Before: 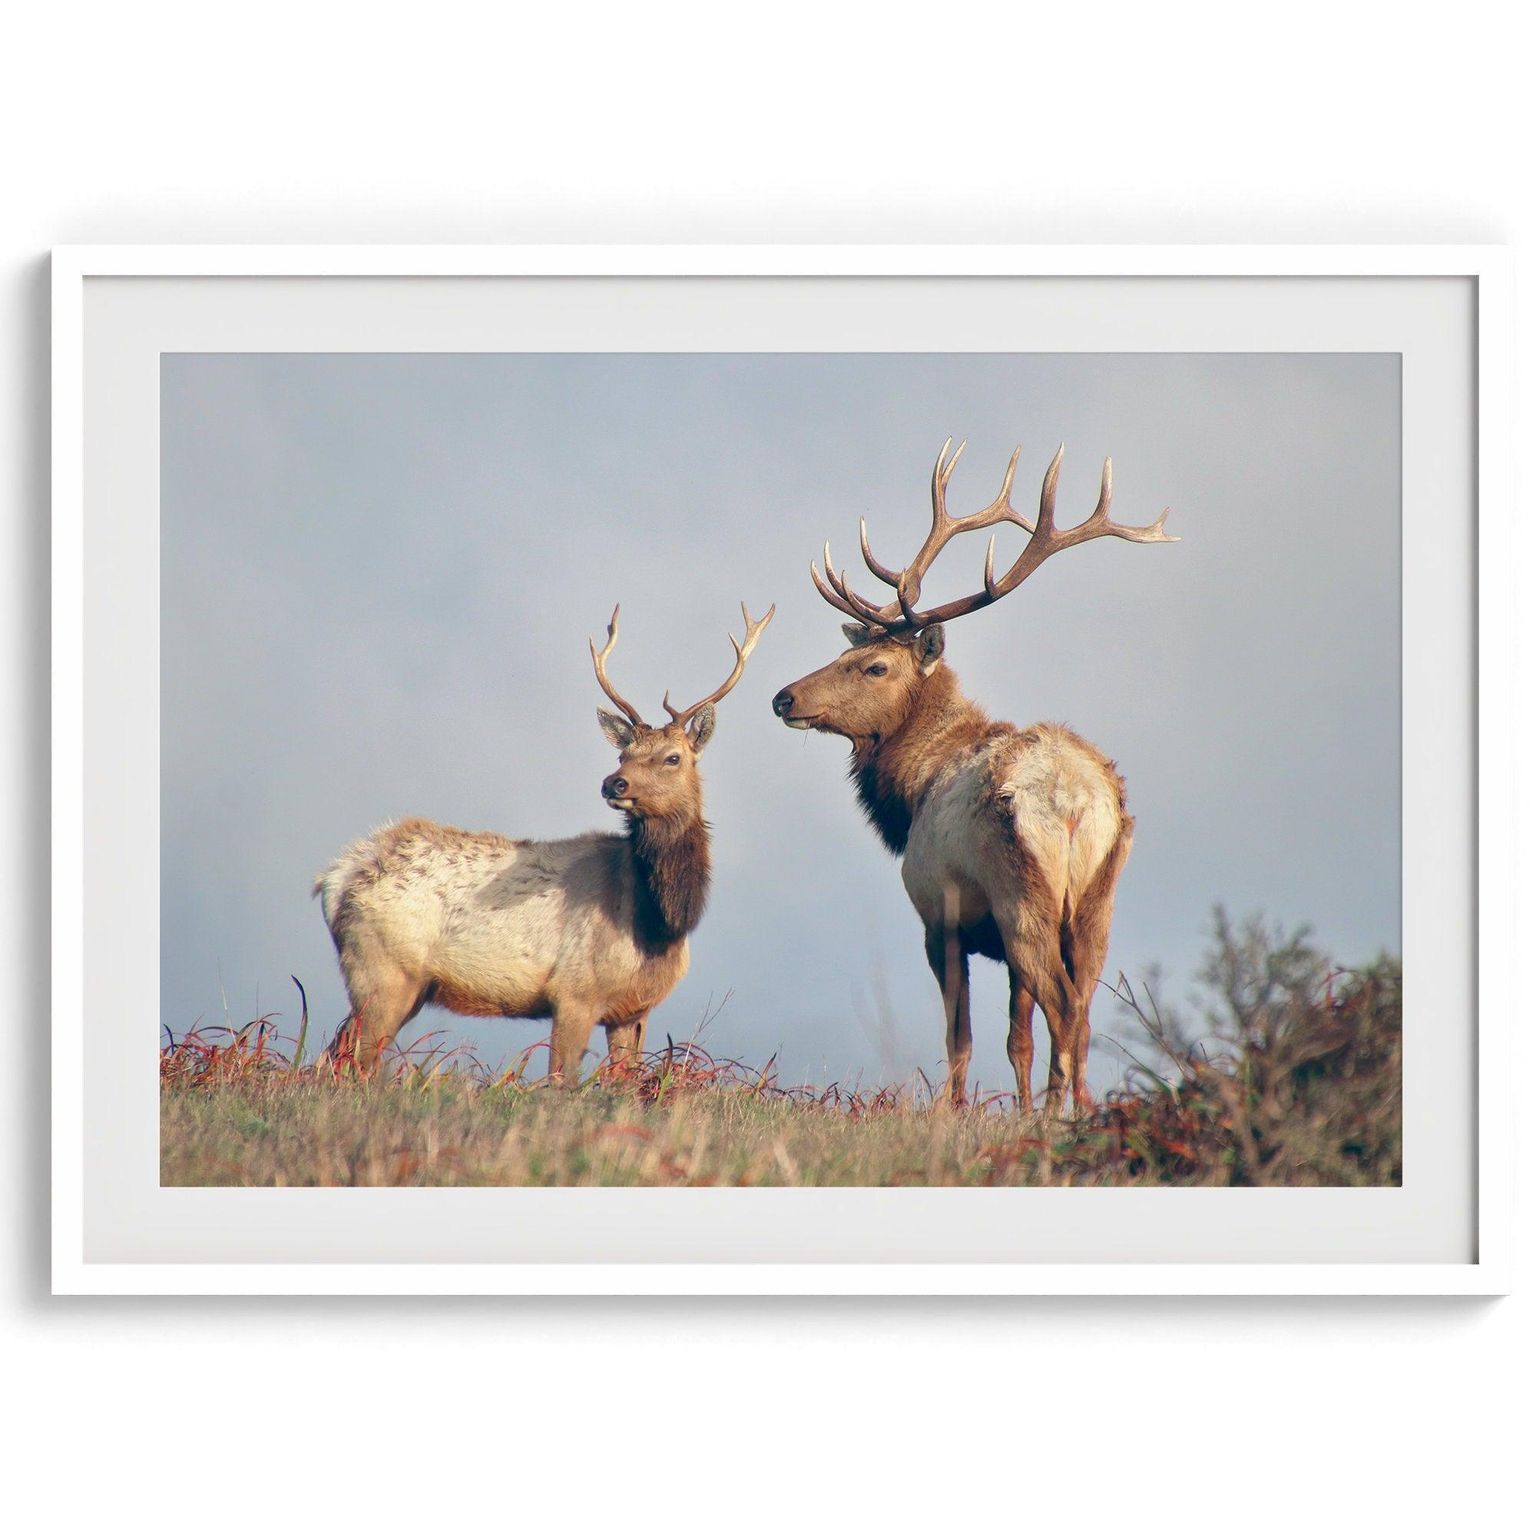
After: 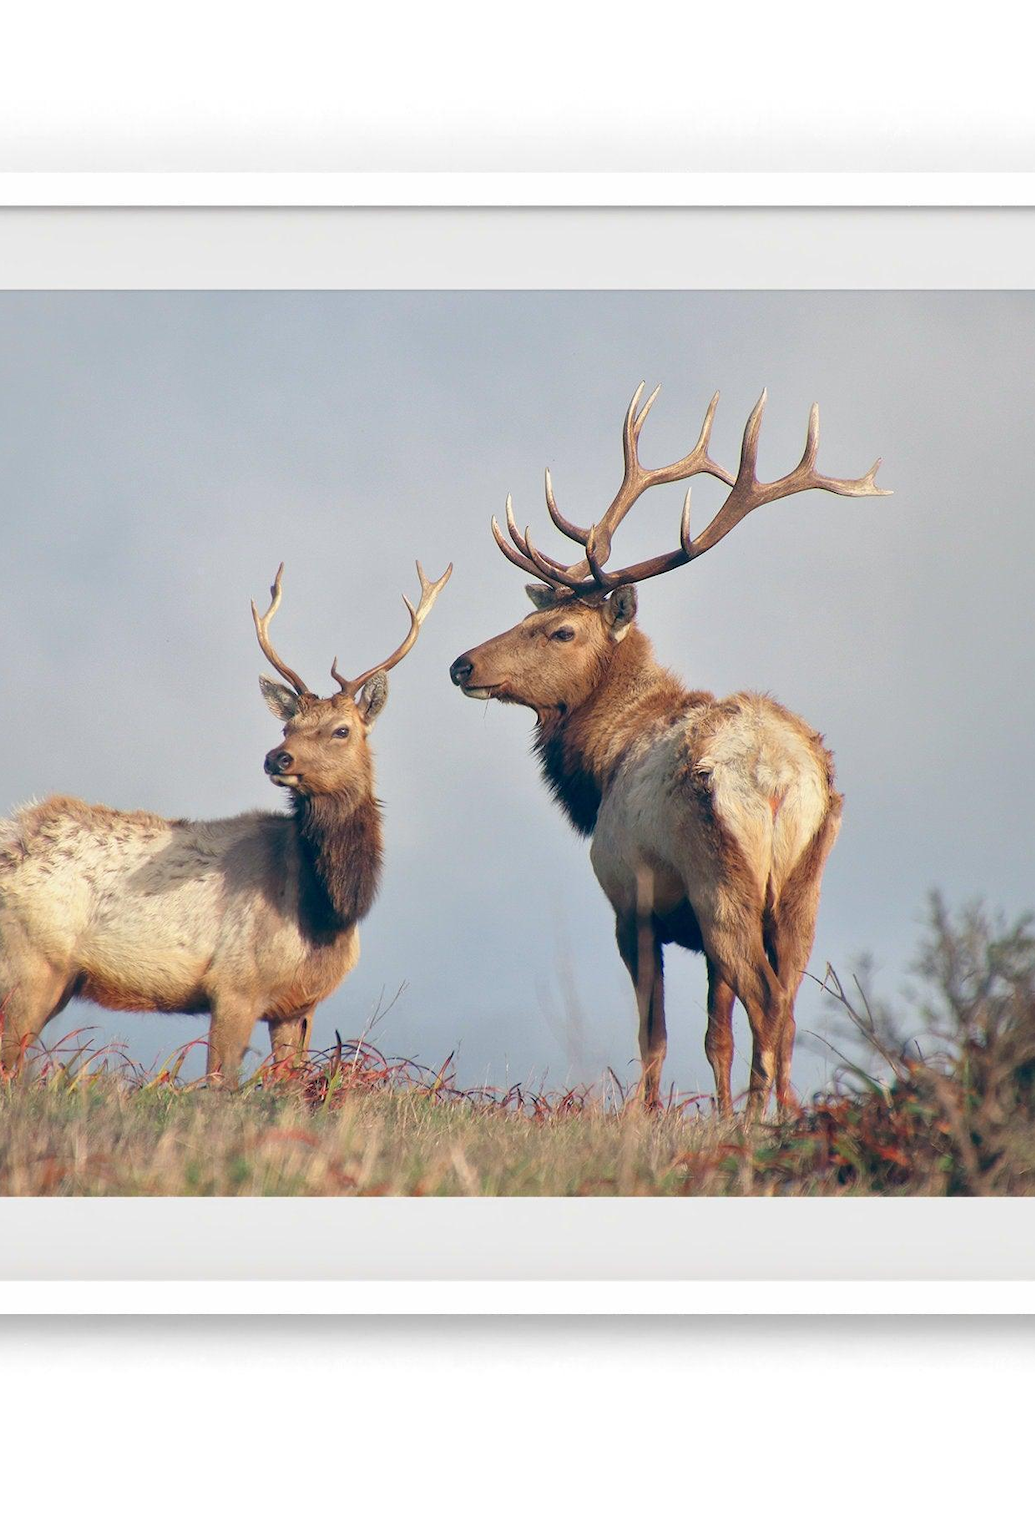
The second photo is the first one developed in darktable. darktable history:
crop and rotate: left 23.358%, top 5.642%, right 14.64%, bottom 2.325%
